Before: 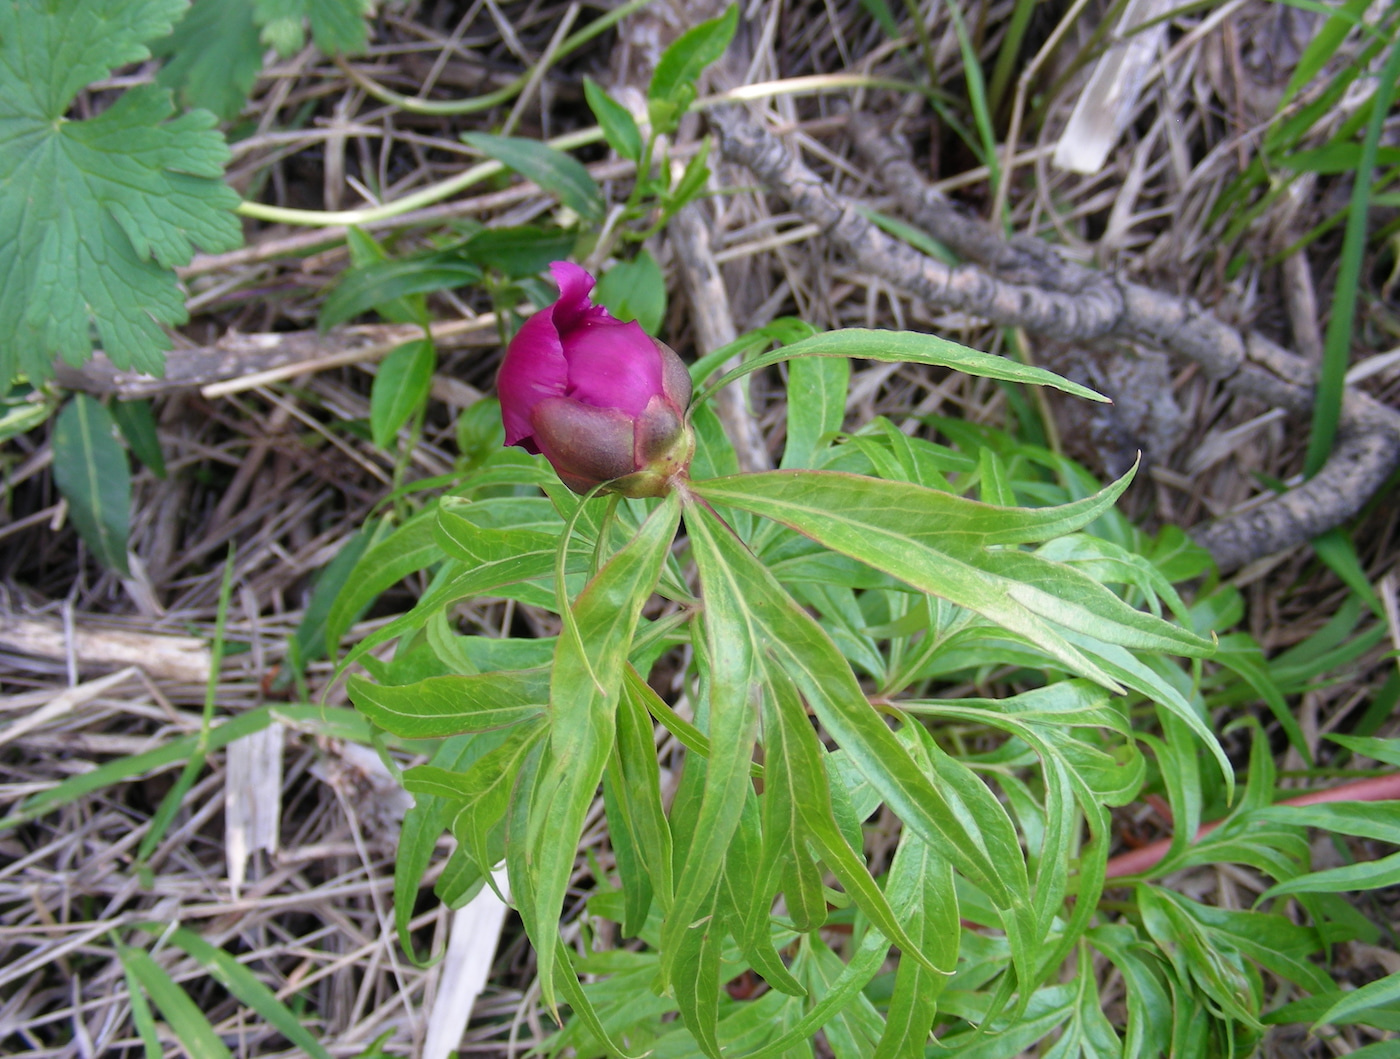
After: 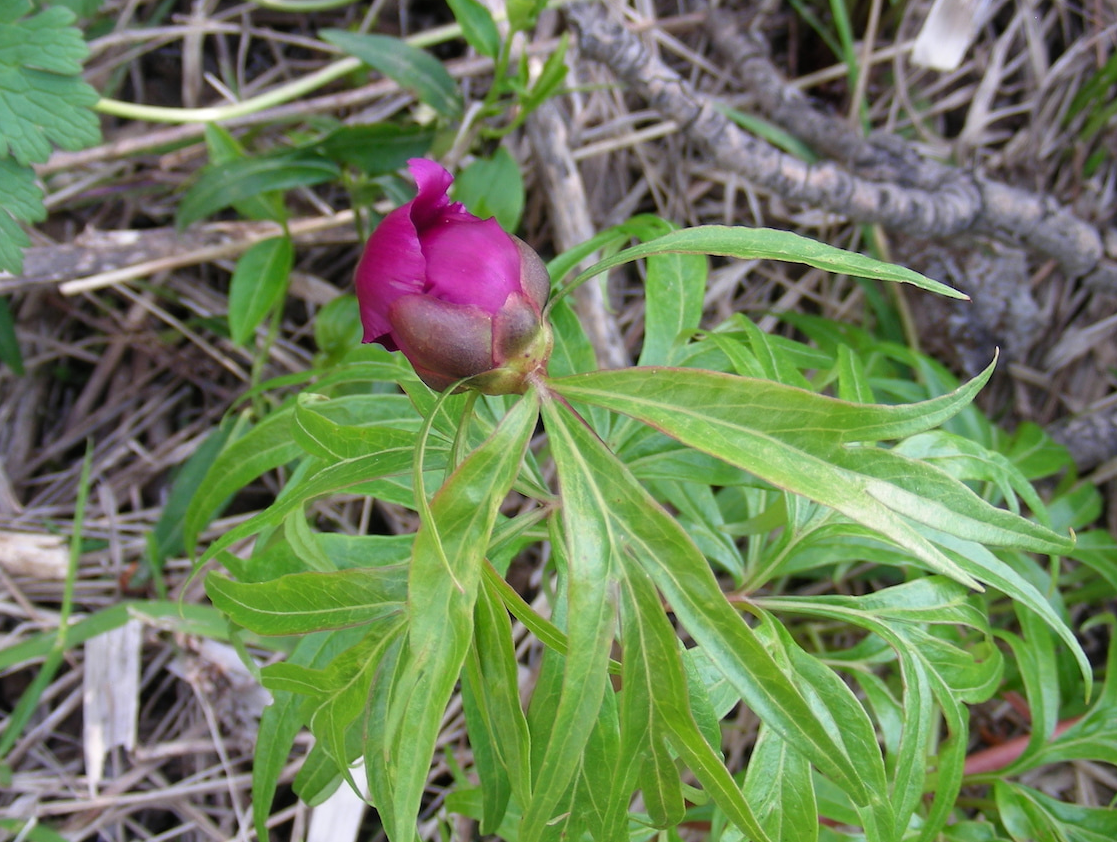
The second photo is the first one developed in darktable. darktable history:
crop and rotate: left 10.211%, top 9.876%, right 9.993%, bottom 10.571%
